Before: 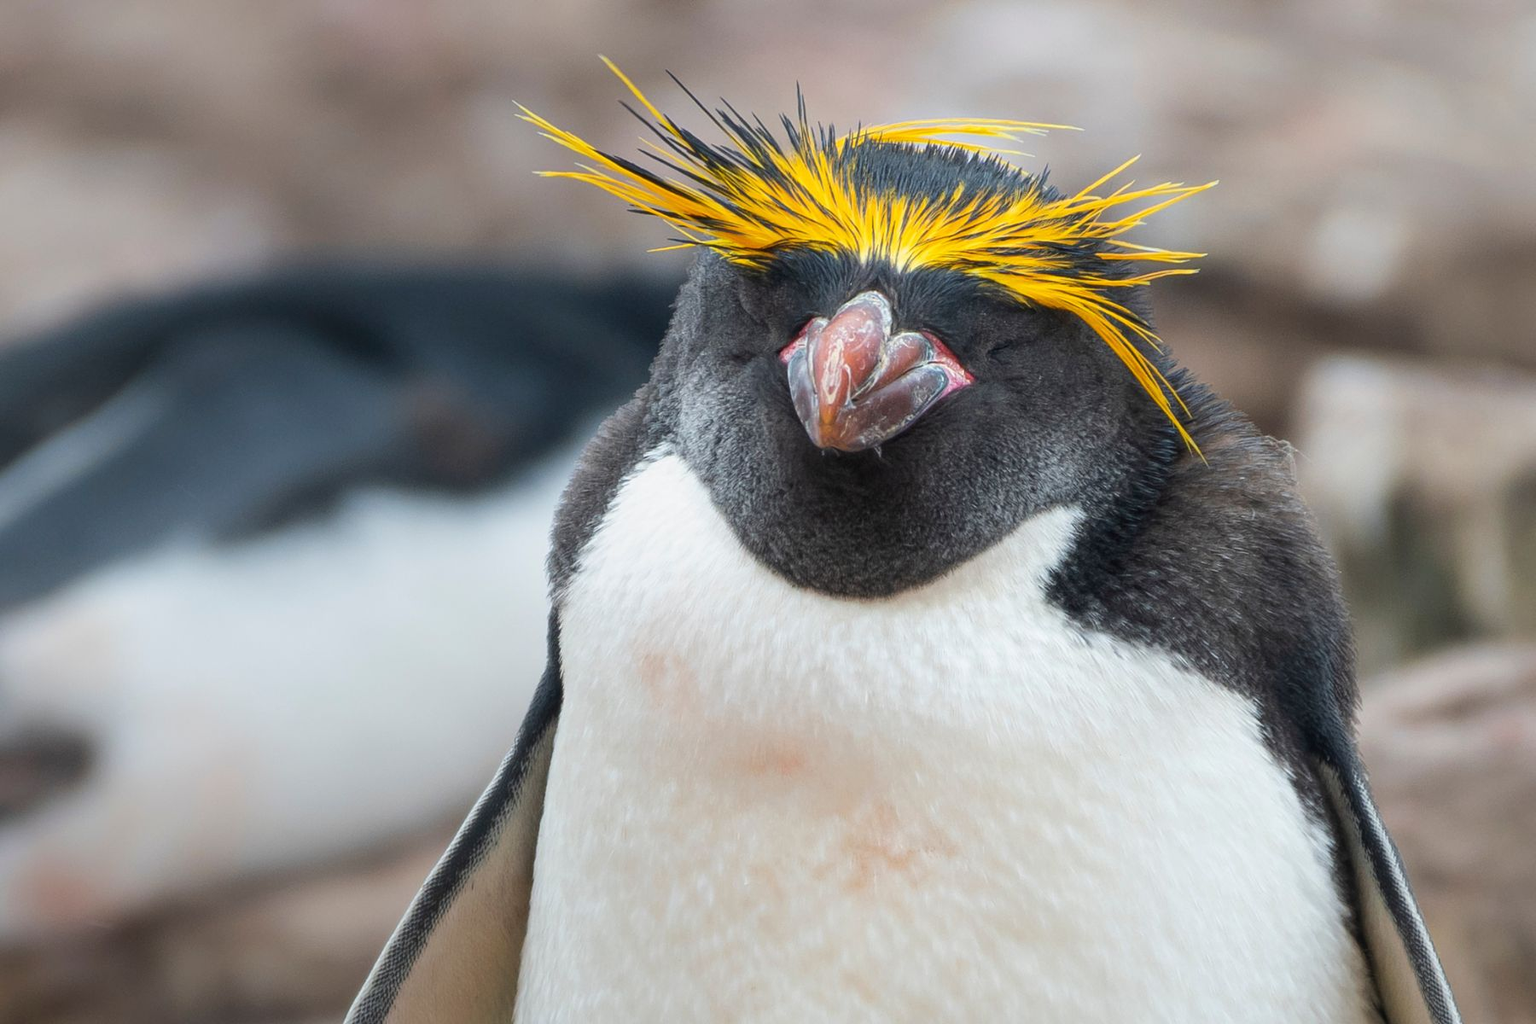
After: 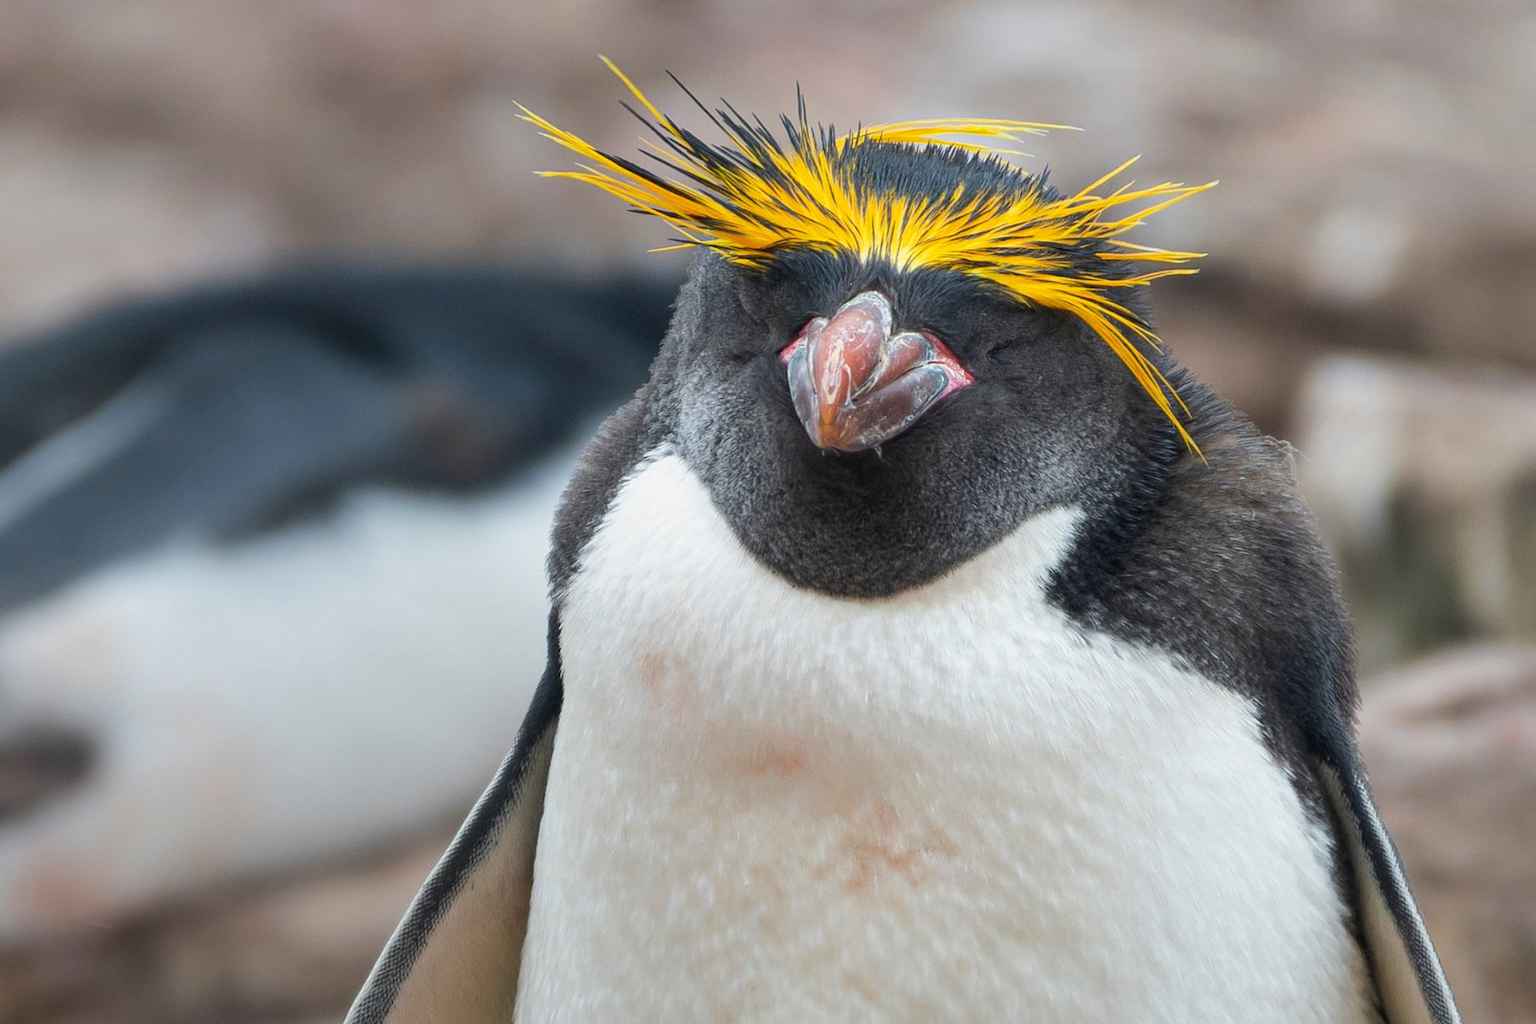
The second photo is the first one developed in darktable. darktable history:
shadows and highlights: low approximation 0.01, soften with gaussian
